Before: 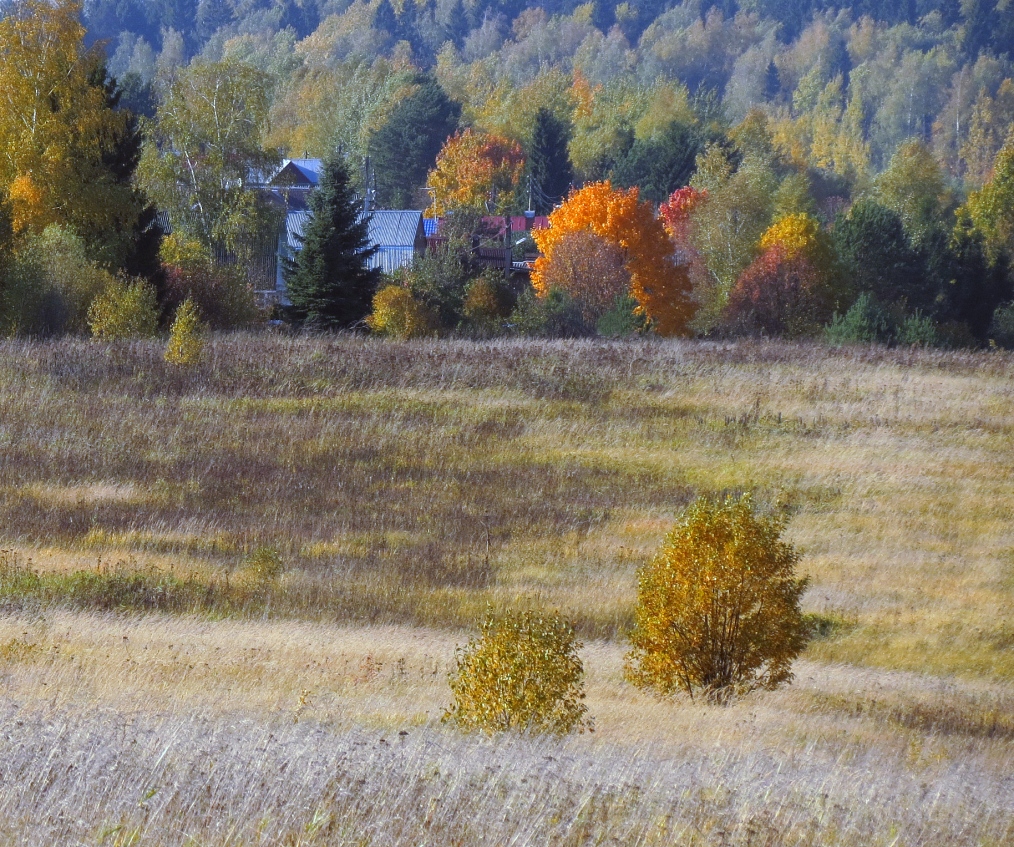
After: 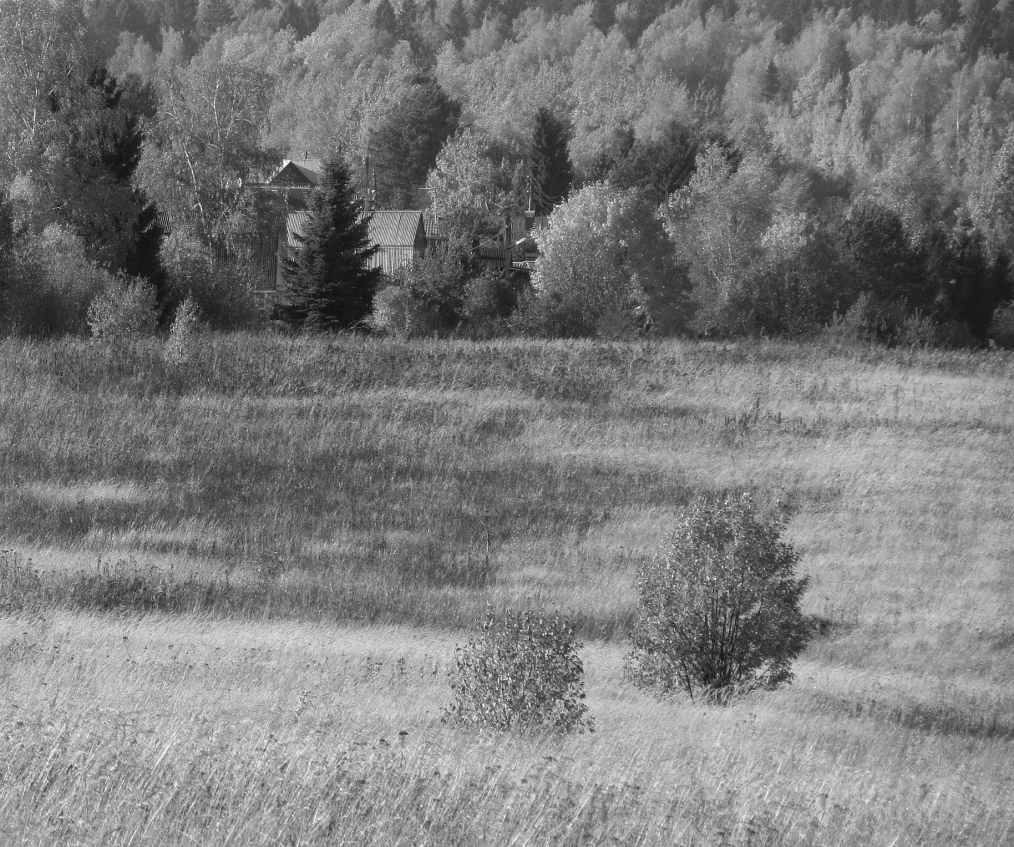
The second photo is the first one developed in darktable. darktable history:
local contrast: mode bilateral grid, contrast 10, coarseness 25, detail 115%, midtone range 0.2
monochrome: a 2.21, b -1.33, size 2.2
